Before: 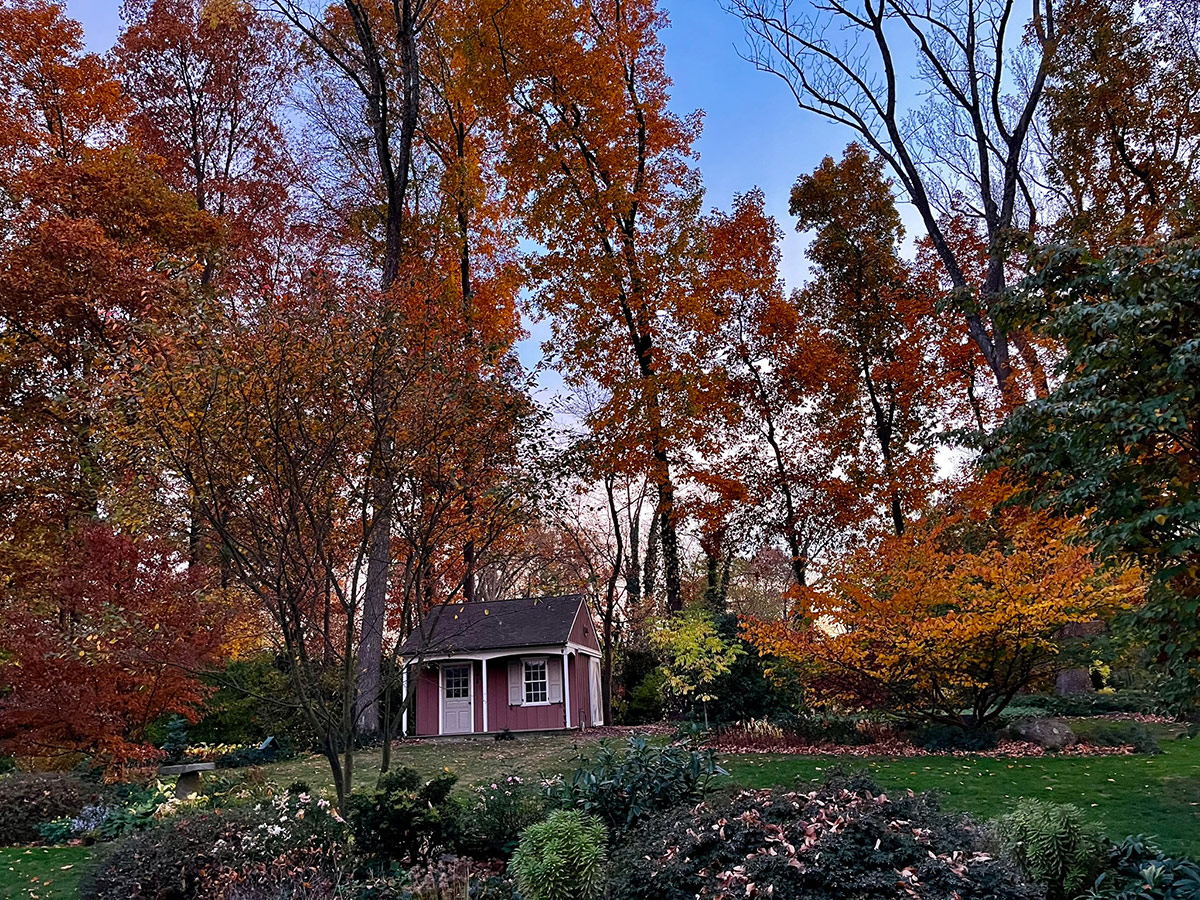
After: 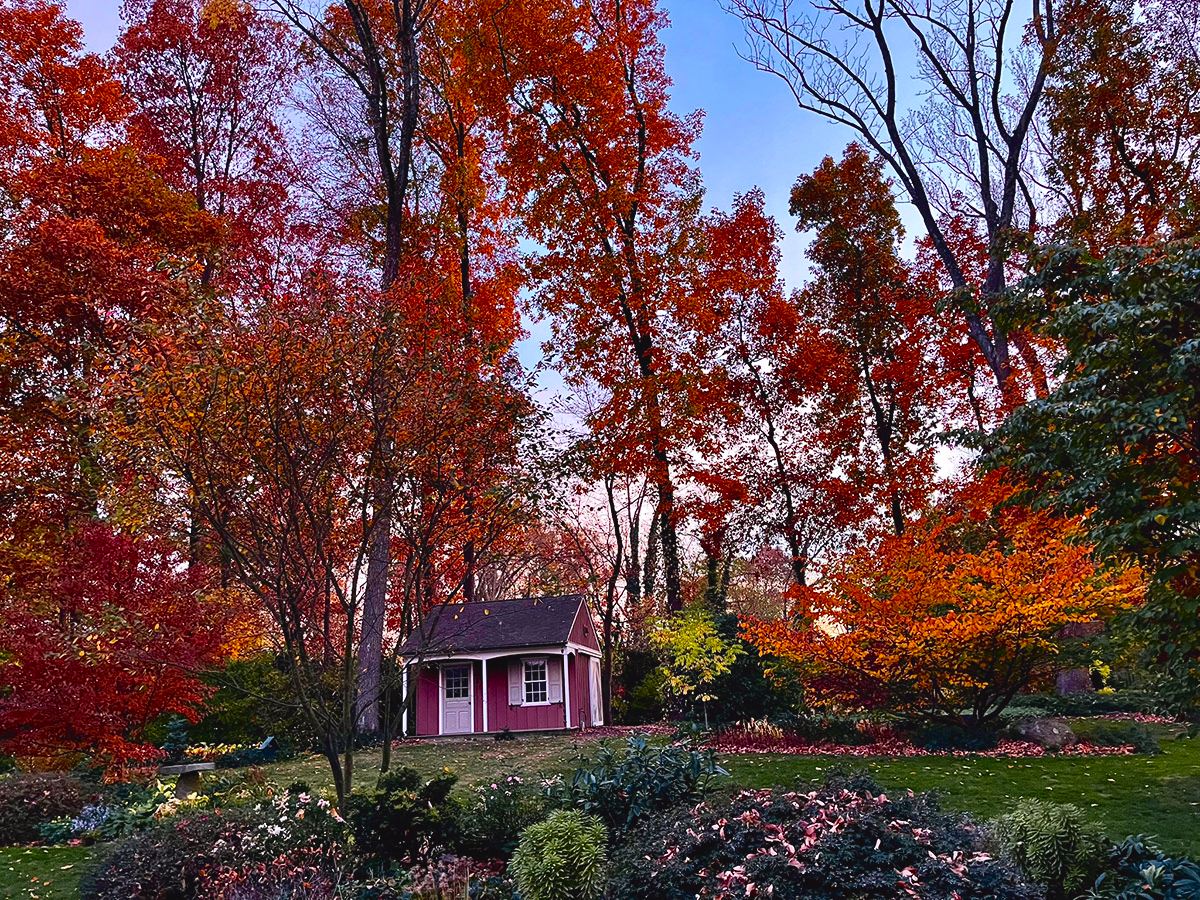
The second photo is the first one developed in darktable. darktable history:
tone curve: curves: ch0 [(0, 0.036) (0.119, 0.115) (0.461, 0.479) (0.715, 0.767) (0.817, 0.865) (1, 0.998)]; ch1 [(0, 0) (0.377, 0.416) (0.44, 0.461) (0.487, 0.49) (0.514, 0.525) (0.538, 0.561) (0.67, 0.713) (1, 1)]; ch2 [(0, 0) (0.38, 0.405) (0.463, 0.445) (0.492, 0.486) (0.529, 0.533) (0.578, 0.59) (0.653, 0.698) (1, 1)], color space Lab, independent channels, preserve colors none
color contrast: green-magenta contrast 1.2, blue-yellow contrast 1.2
